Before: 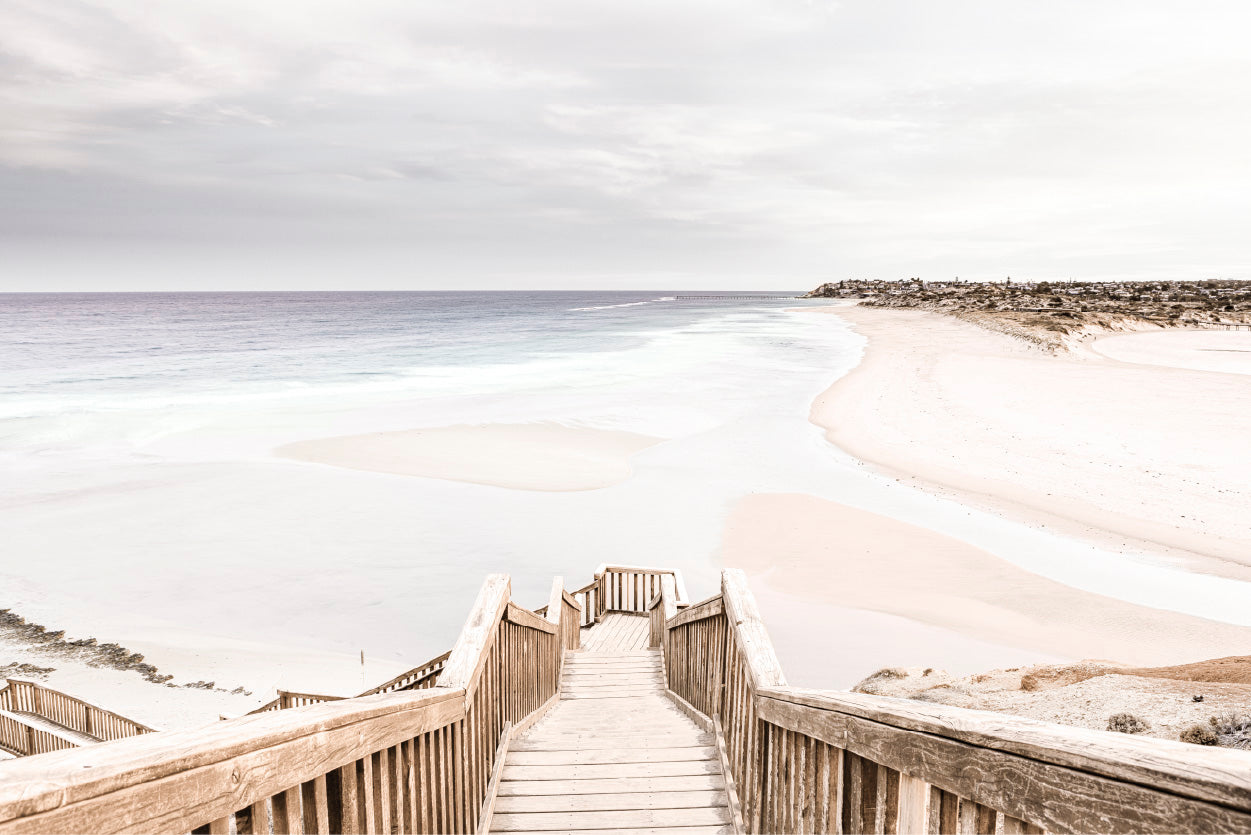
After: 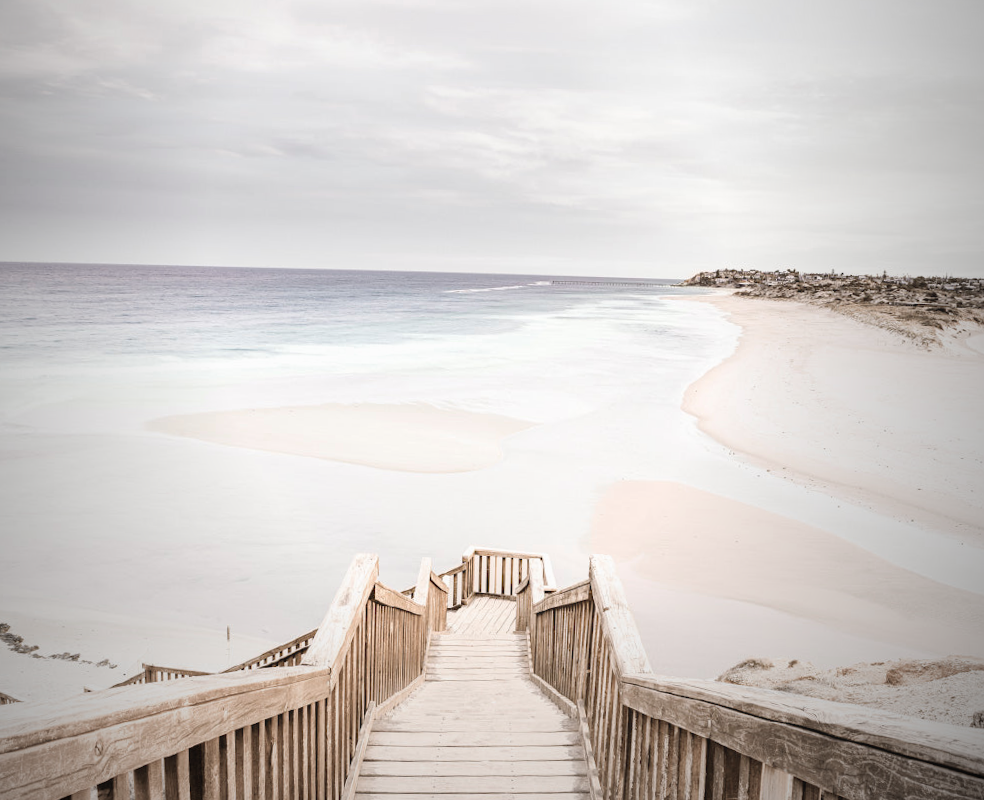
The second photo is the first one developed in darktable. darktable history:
crop and rotate: left 9.597%, right 10.195%
vignetting: fall-off start 72.14%, fall-off radius 108.07%, brightness -0.713, saturation -0.488, center (-0.054, -0.359), width/height ratio 0.729
rotate and perspective: rotation 1.57°, crop left 0.018, crop right 0.982, crop top 0.039, crop bottom 0.961
contrast equalizer: octaves 7, y [[0.6 ×6], [0.55 ×6], [0 ×6], [0 ×6], [0 ×6]], mix -0.3
